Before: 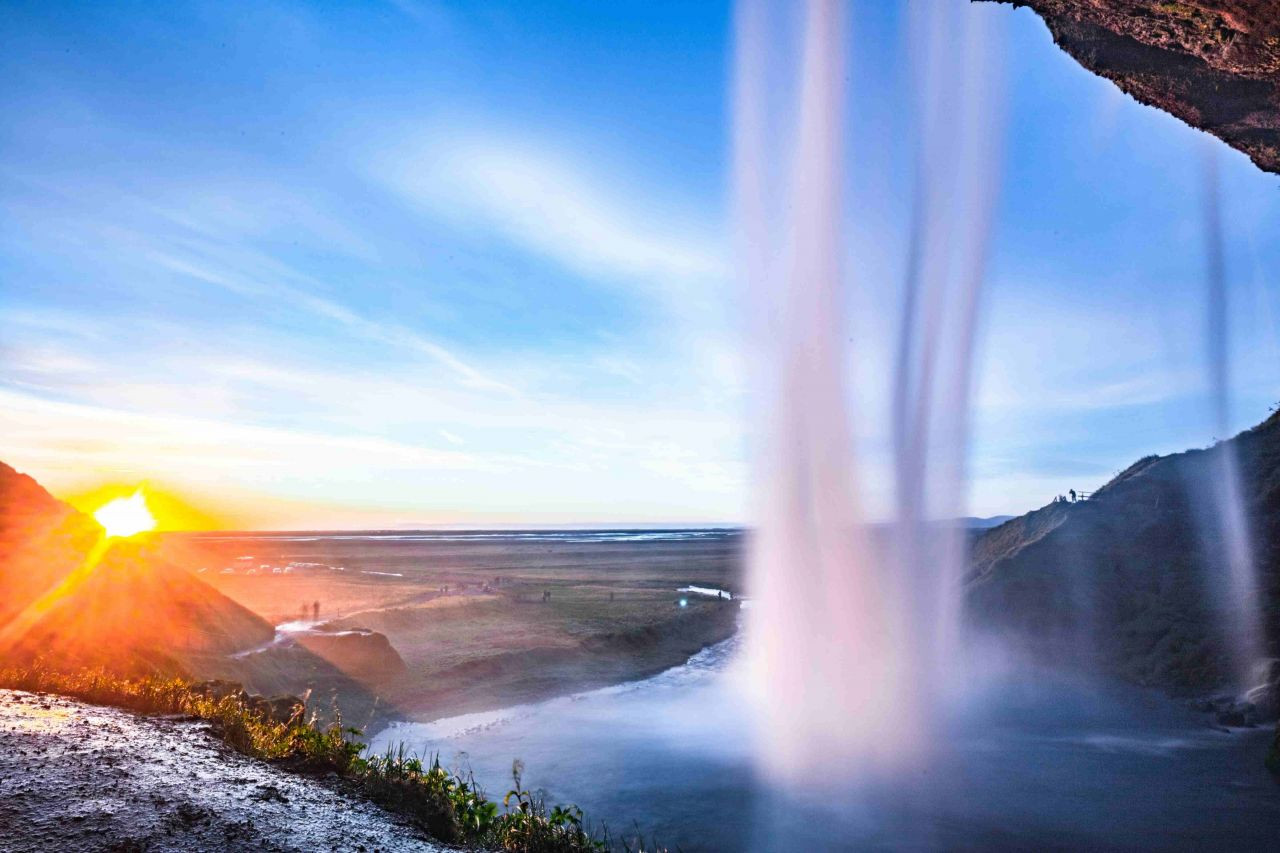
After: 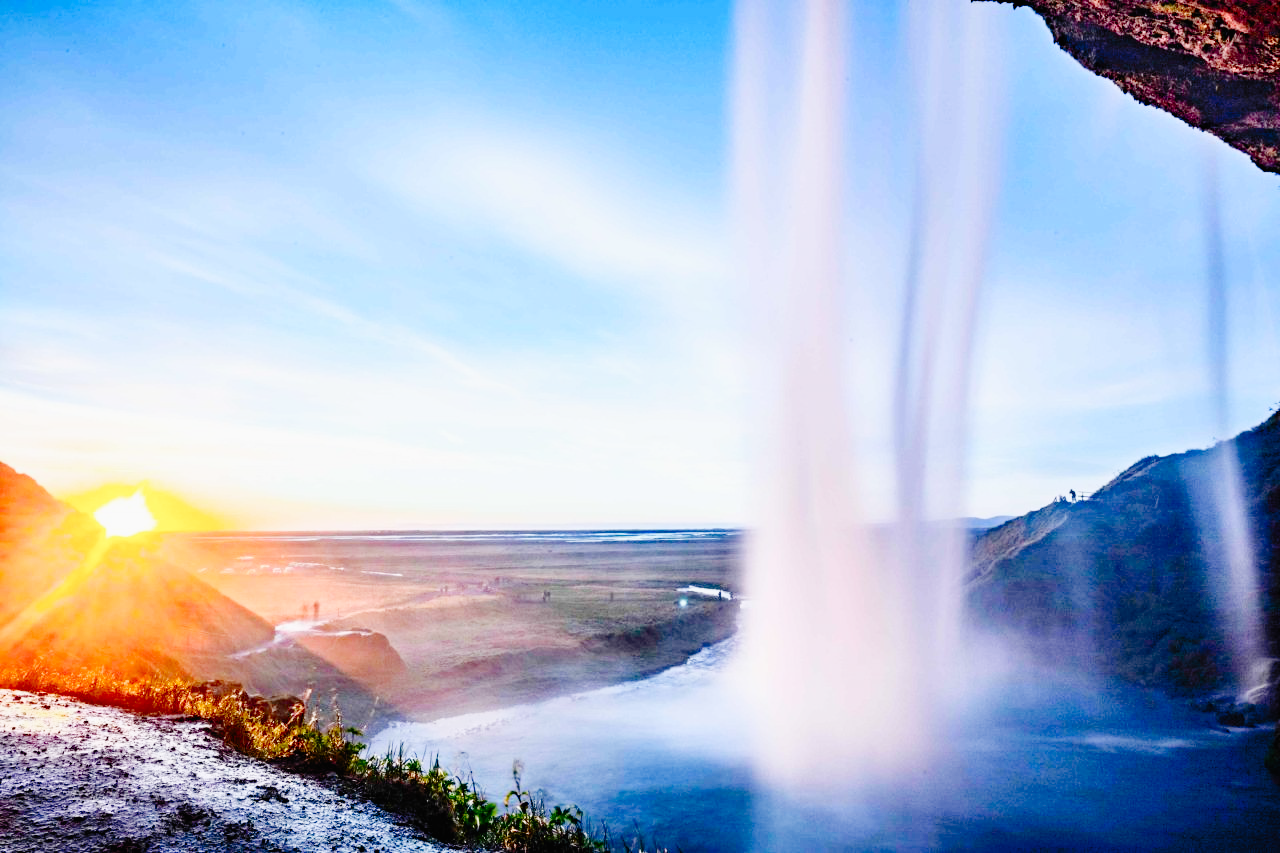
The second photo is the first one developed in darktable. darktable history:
filmic rgb: black relative exposure -6.08 EV, white relative exposure 6.94 EV, hardness 2.25, add noise in highlights 0.001, preserve chrominance no, color science v3 (2019), use custom middle-gray values true, contrast in highlights soft
tone curve: curves: ch0 [(0, 0) (0.003, 0.002) (0.011, 0.006) (0.025, 0.014) (0.044, 0.025) (0.069, 0.039) (0.1, 0.056) (0.136, 0.082) (0.177, 0.116) (0.224, 0.163) (0.277, 0.233) (0.335, 0.311) (0.399, 0.396) (0.468, 0.488) (0.543, 0.588) (0.623, 0.695) (0.709, 0.809) (0.801, 0.912) (0.898, 0.997) (1, 1)], color space Lab, independent channels, preserve colors none
levels: levels [0, 0.397, 0.955]
